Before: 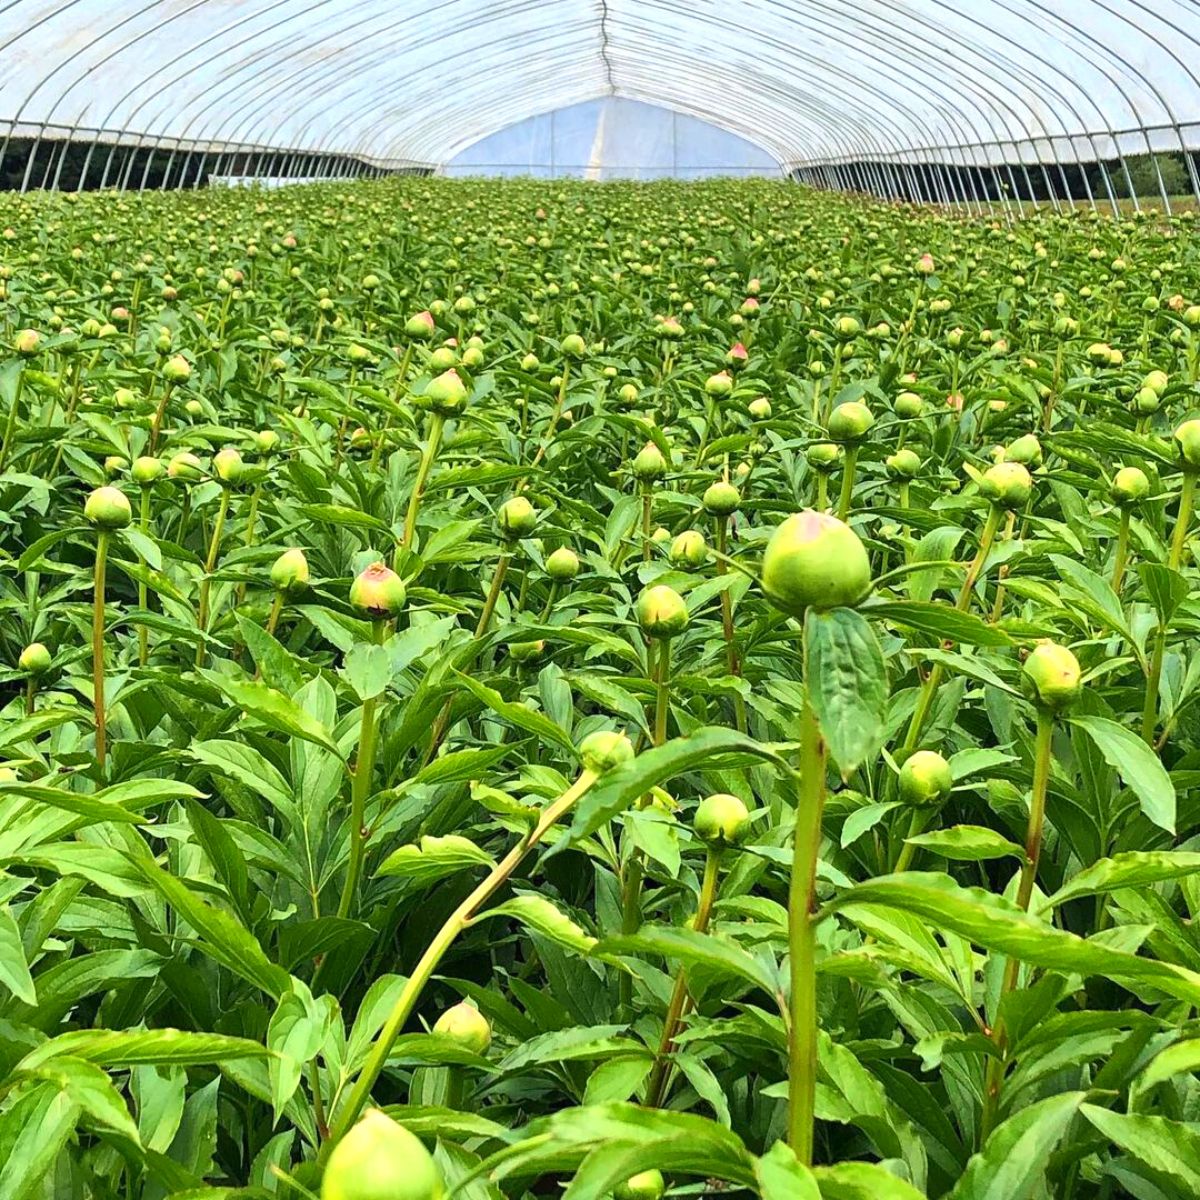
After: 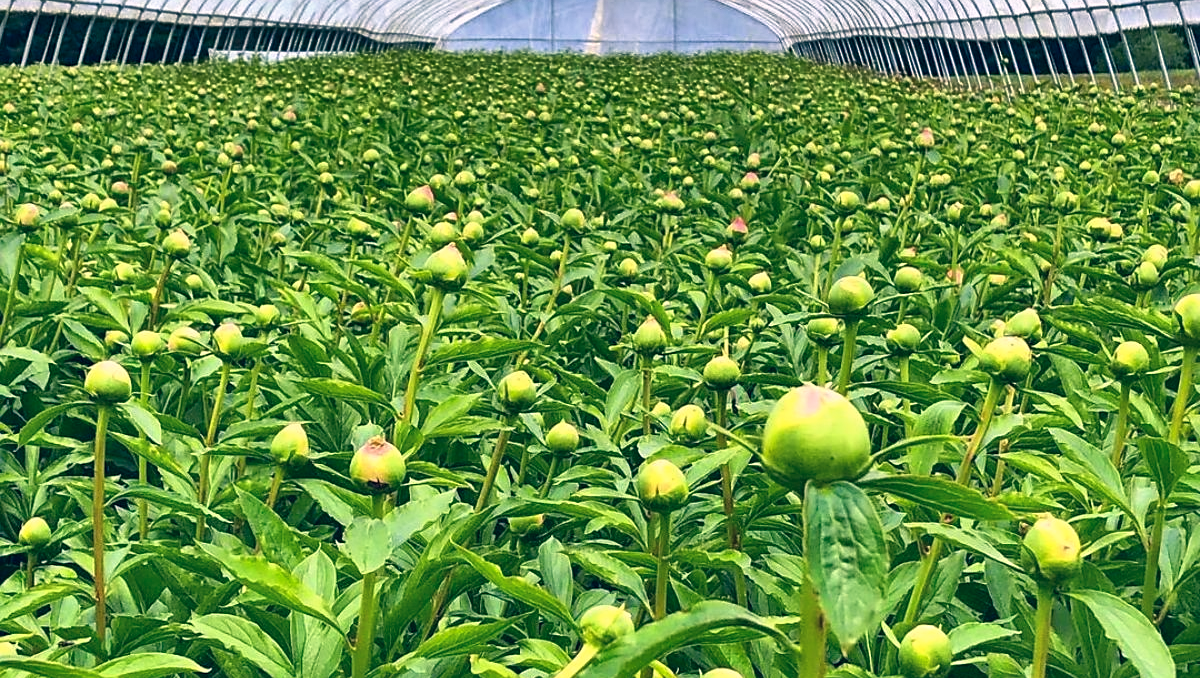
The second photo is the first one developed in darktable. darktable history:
color correction: highlights a* 10.34, highlights b* 14.33, shadows a* -9.84, shadows b* -14.81
color calibration: x 0.372, y 0.386, temperature 4284.54 K
sharpen: radius 1.582, amount 0.358, threshold 1.633
crop and rotate: top 10.567%, bottom 32.913%
shadows and highlights: shadows 24.47, highlights -77.38, highlights color adjustment 0.345%, soften with gaussian
